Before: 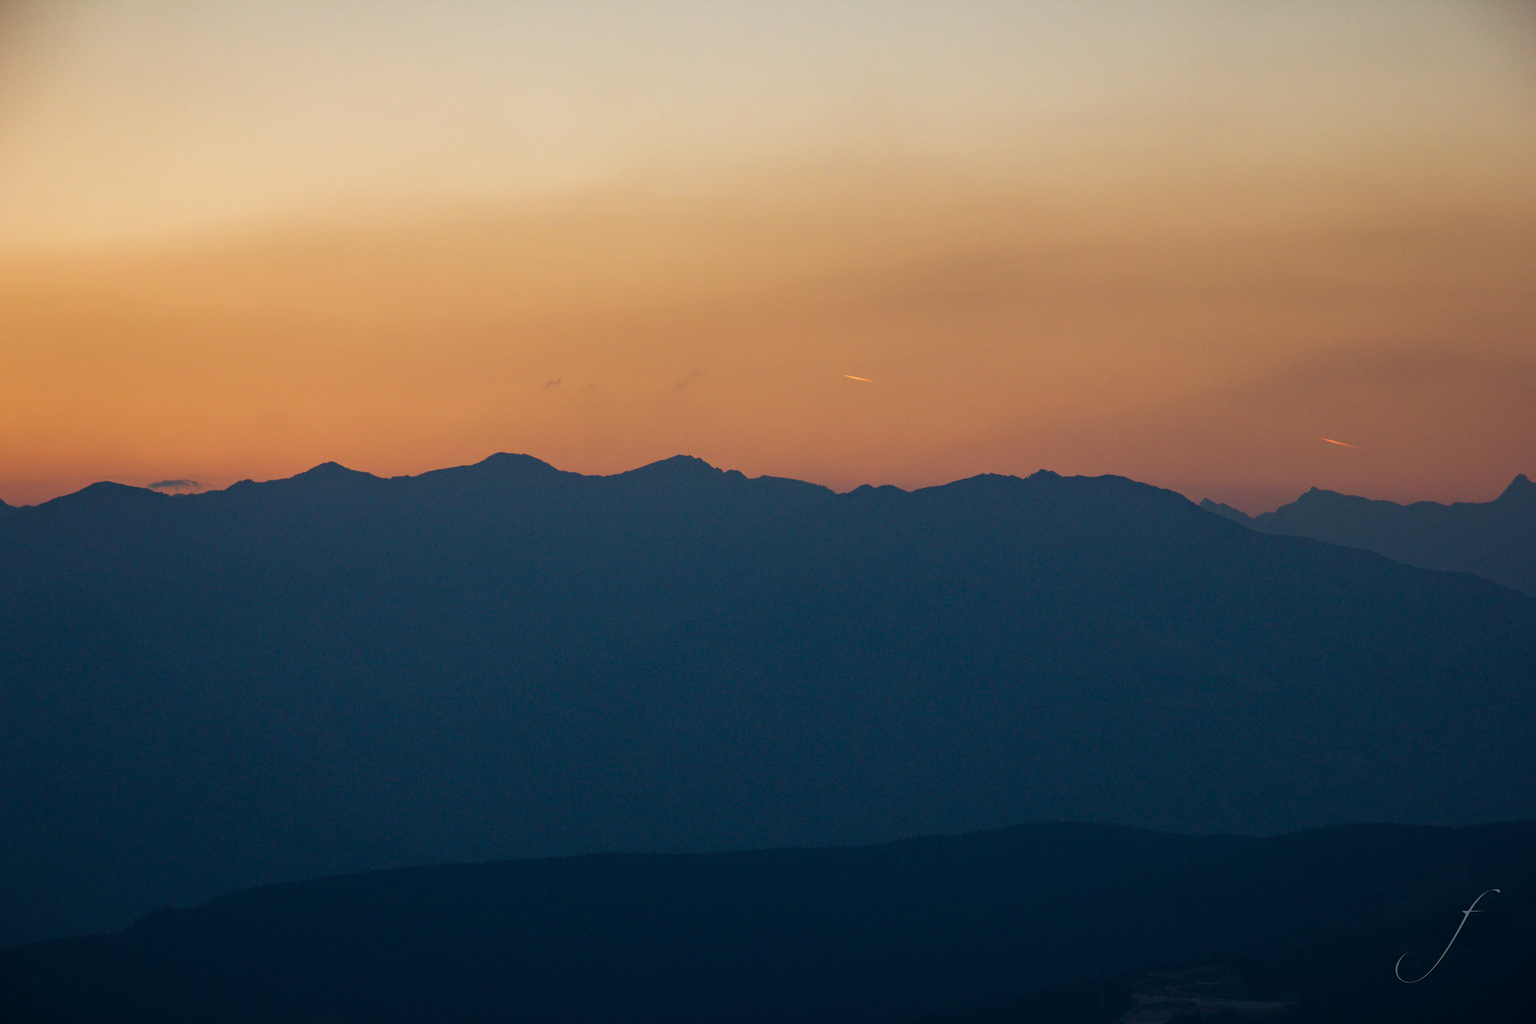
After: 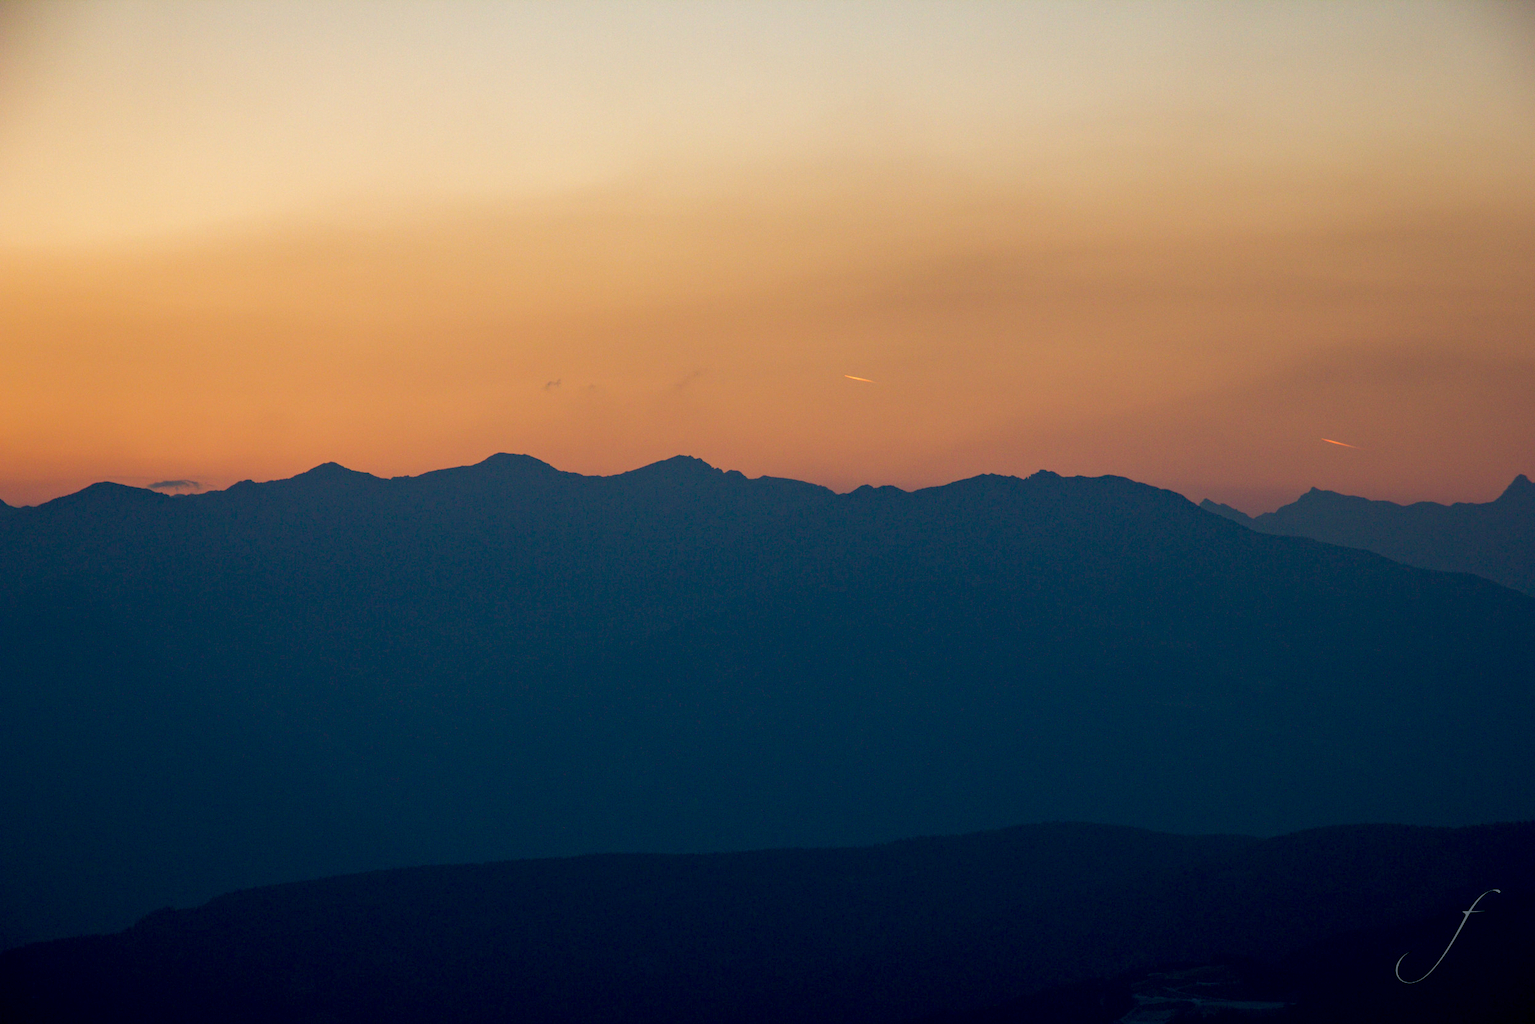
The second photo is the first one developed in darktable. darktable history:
exposure: black level correction 0.007, exposure 0.155 EV, compensate highlight preservation false
